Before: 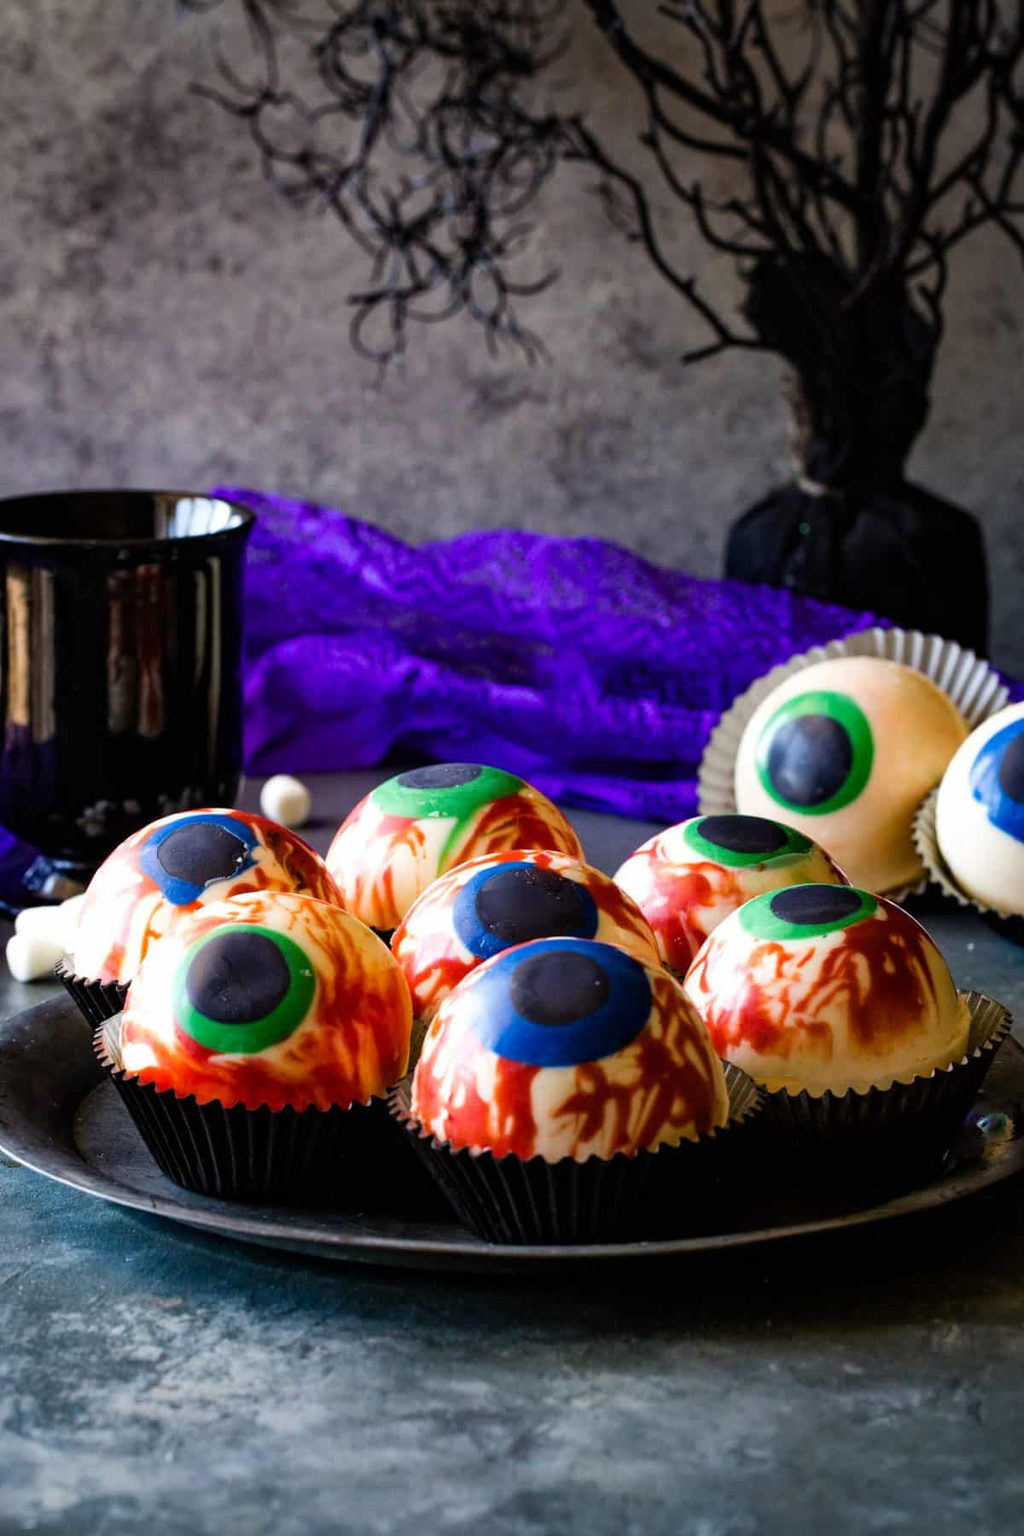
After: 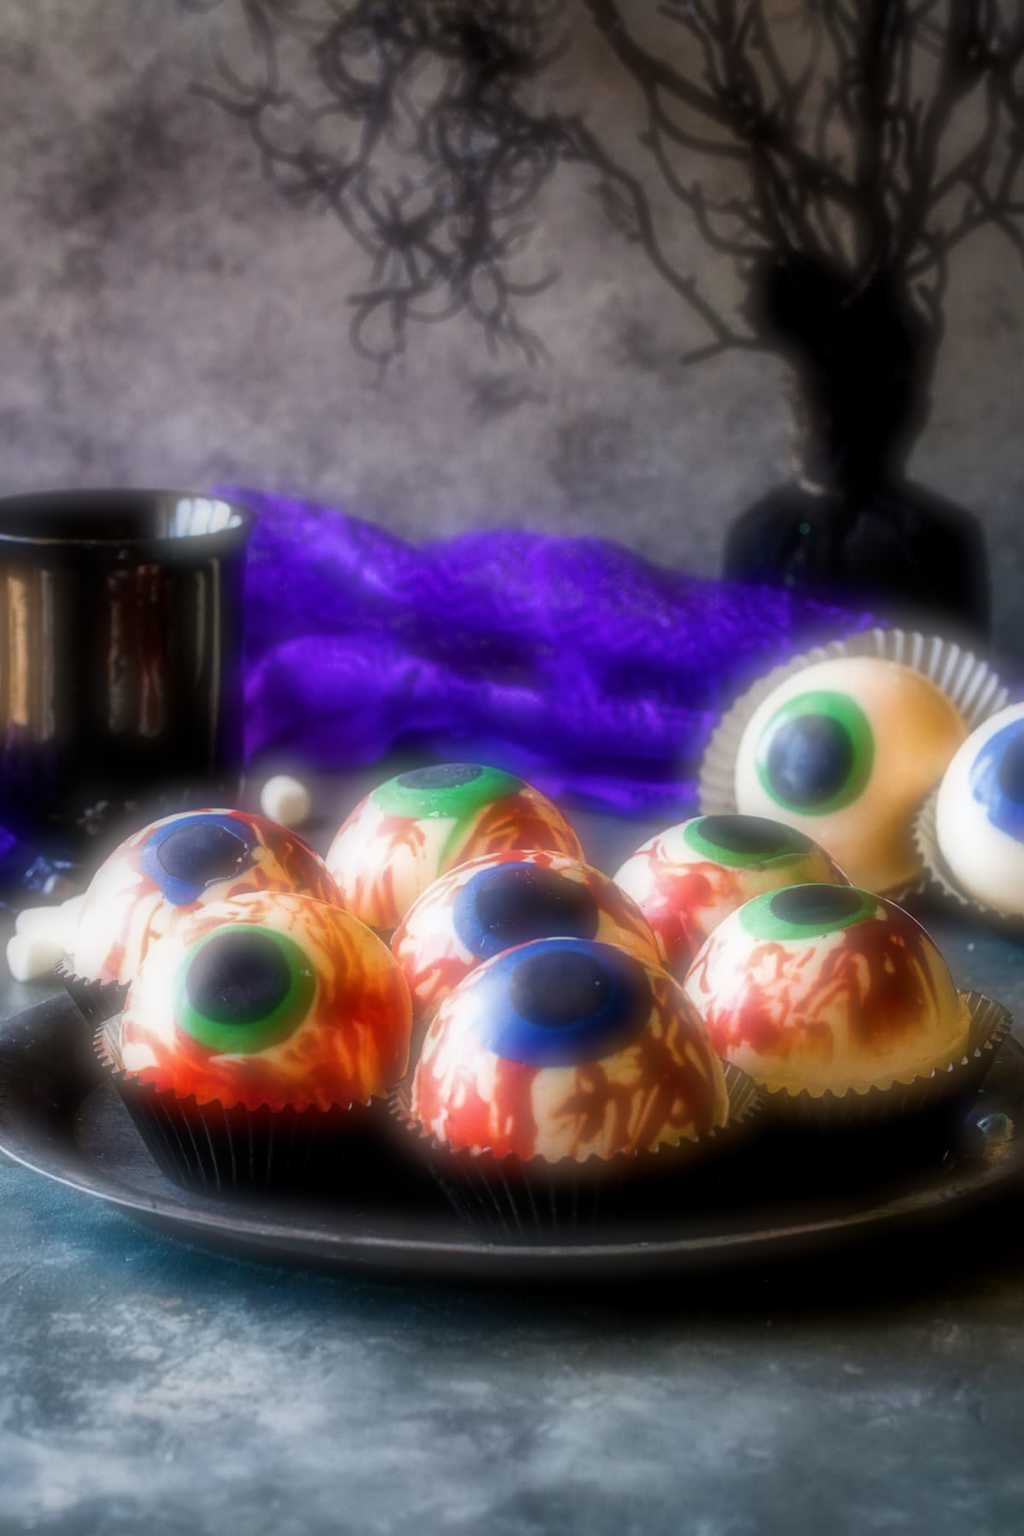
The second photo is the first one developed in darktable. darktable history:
soften: on, module defaults
local contrast: on, module defaults
